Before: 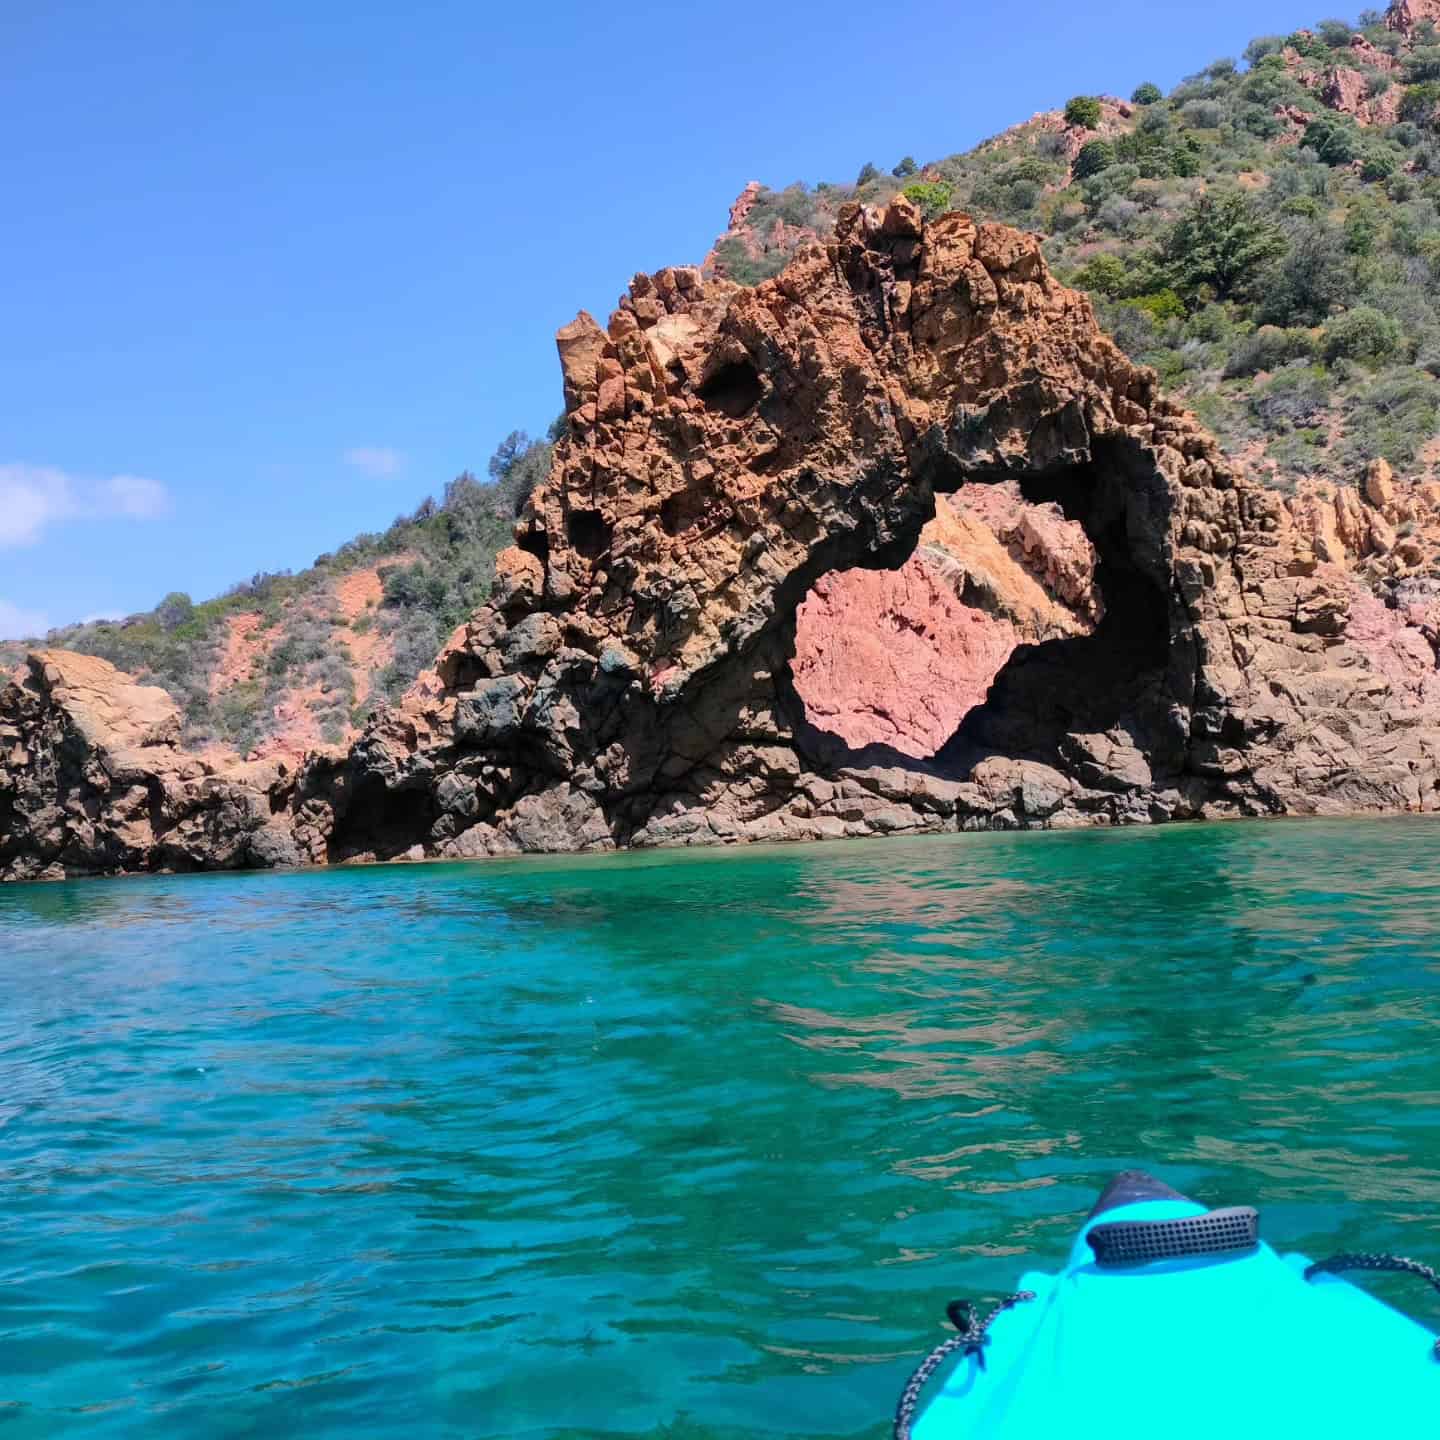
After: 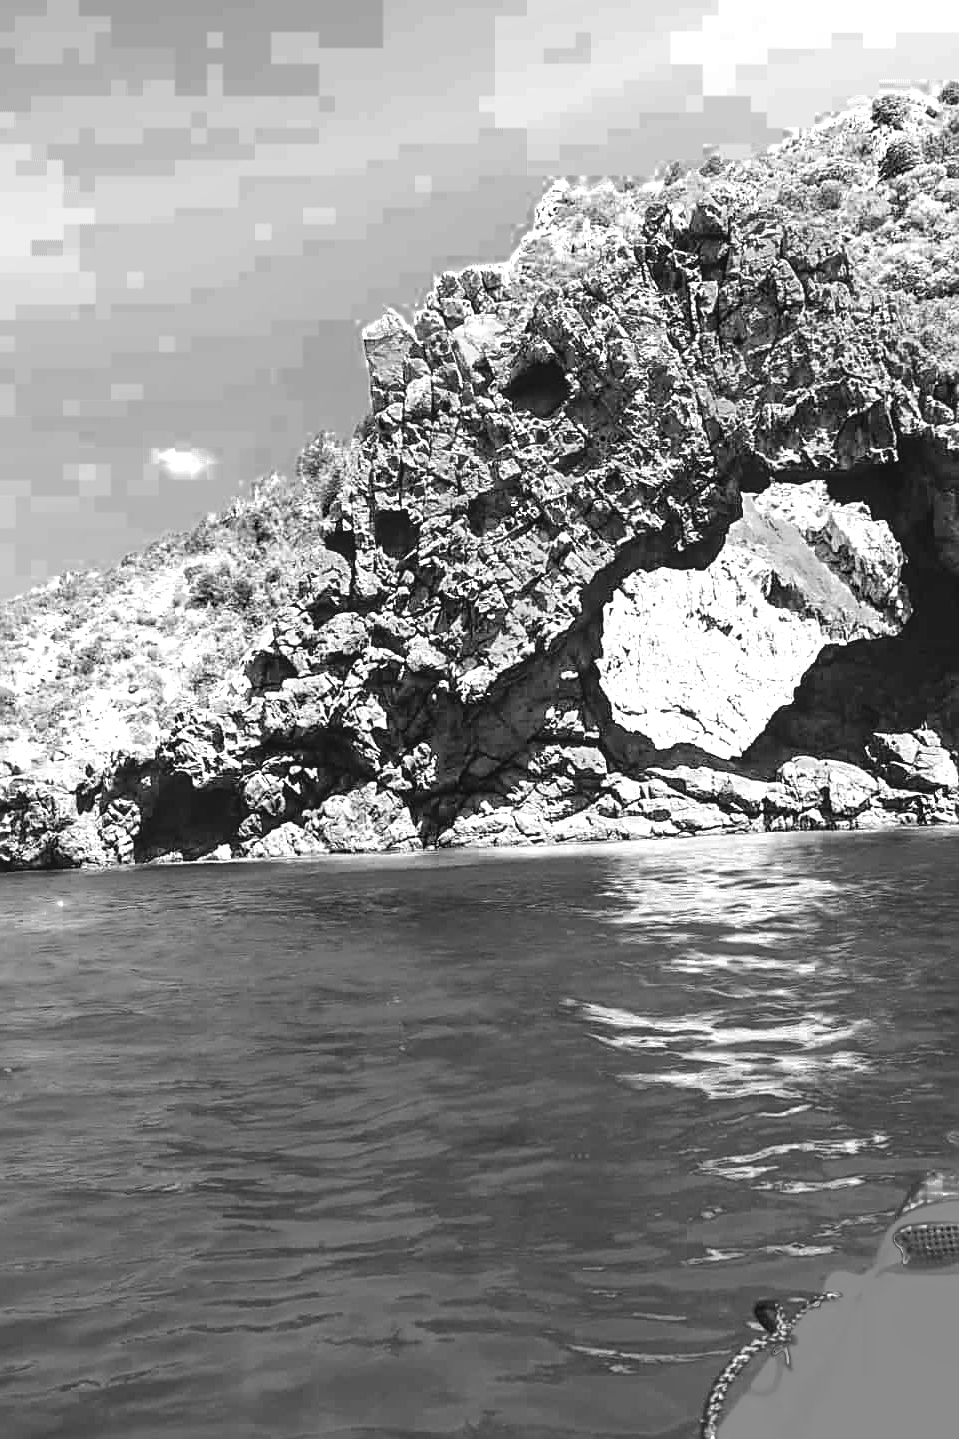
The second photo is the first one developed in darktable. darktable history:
sharpen: on, module defaults
tone equalizer: -8 EV -0.425 EV, -7 EV -0.42 EV, -6 EV -0.301 EV, -5 EV -0.193 EV, -3 EV 0.214 EV, -2 EV 0.326 EV, -1 EV 0.409 EV, +0 EV 0.392 EV, edges refinement/feathering 500, mask exposure compensation -1.57 EV, preserve details no
local contrast: detail 117%
crop and rotate: left 13.453%, right 19.889%
exposure: exposure -0.155 EV, compensate exposure bias true, compensate highlight preservation false
levels: levels [0, 0.374, 0.749]
base curve: curves: ch0 [(0, 0) (0.158, 0.273) (0.879, 0.895) (1, 1)], preserve colors none
color zones: curves: ch0 [(0.002, 0.589) (0.107, 0.484) (0.146, 0.249) (0.217, 0.352) (0.309, 0.525) (0.39, 0.404) (0.455, 0.169) (0.597, 0.055) (0.724, 0.212) (0.775, 0.691) (0.869, 0.571) (1, 0.587)]; ch1 [(0, 0) (0.143, 0) (0.286, 0) (0.429, 0) (0.571, 0) (0.714, 0) (0.857, 0)]
